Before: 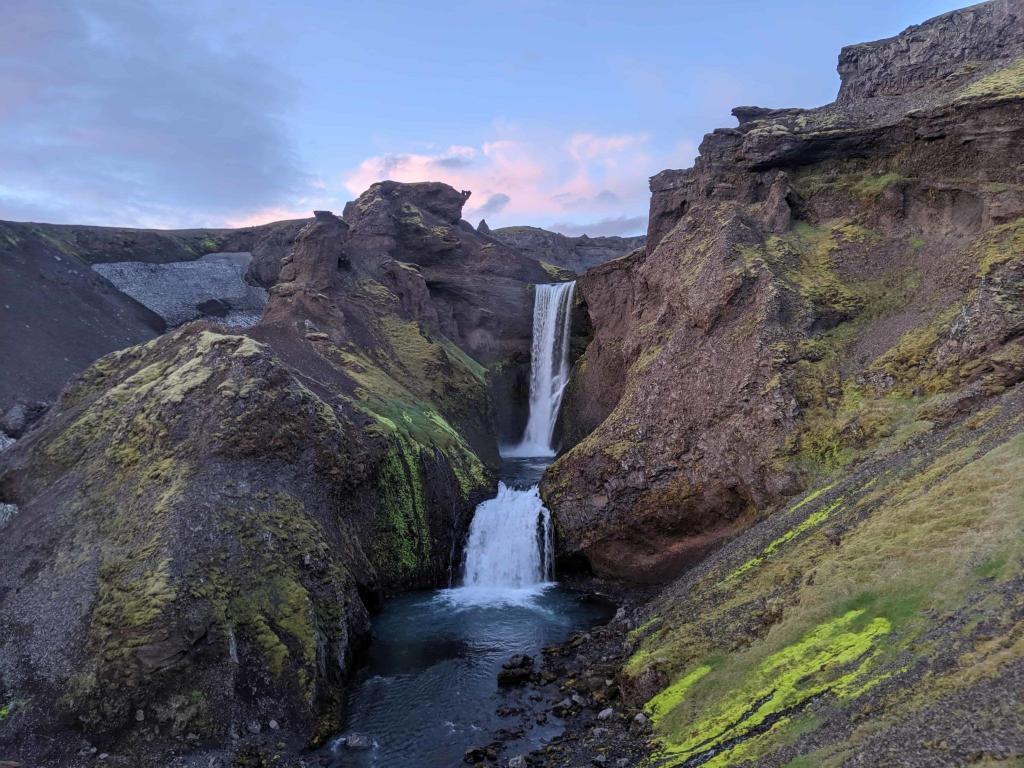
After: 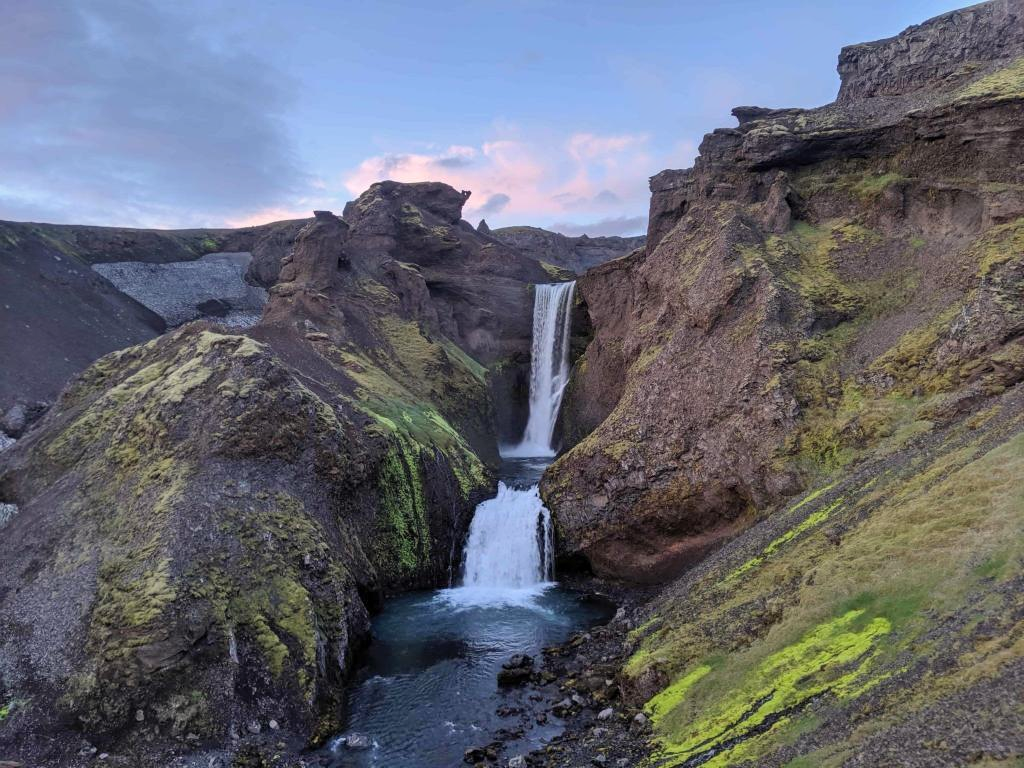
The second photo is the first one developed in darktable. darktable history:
color correction: highlights b* 3
shadows and highlights: soften with gaussian
